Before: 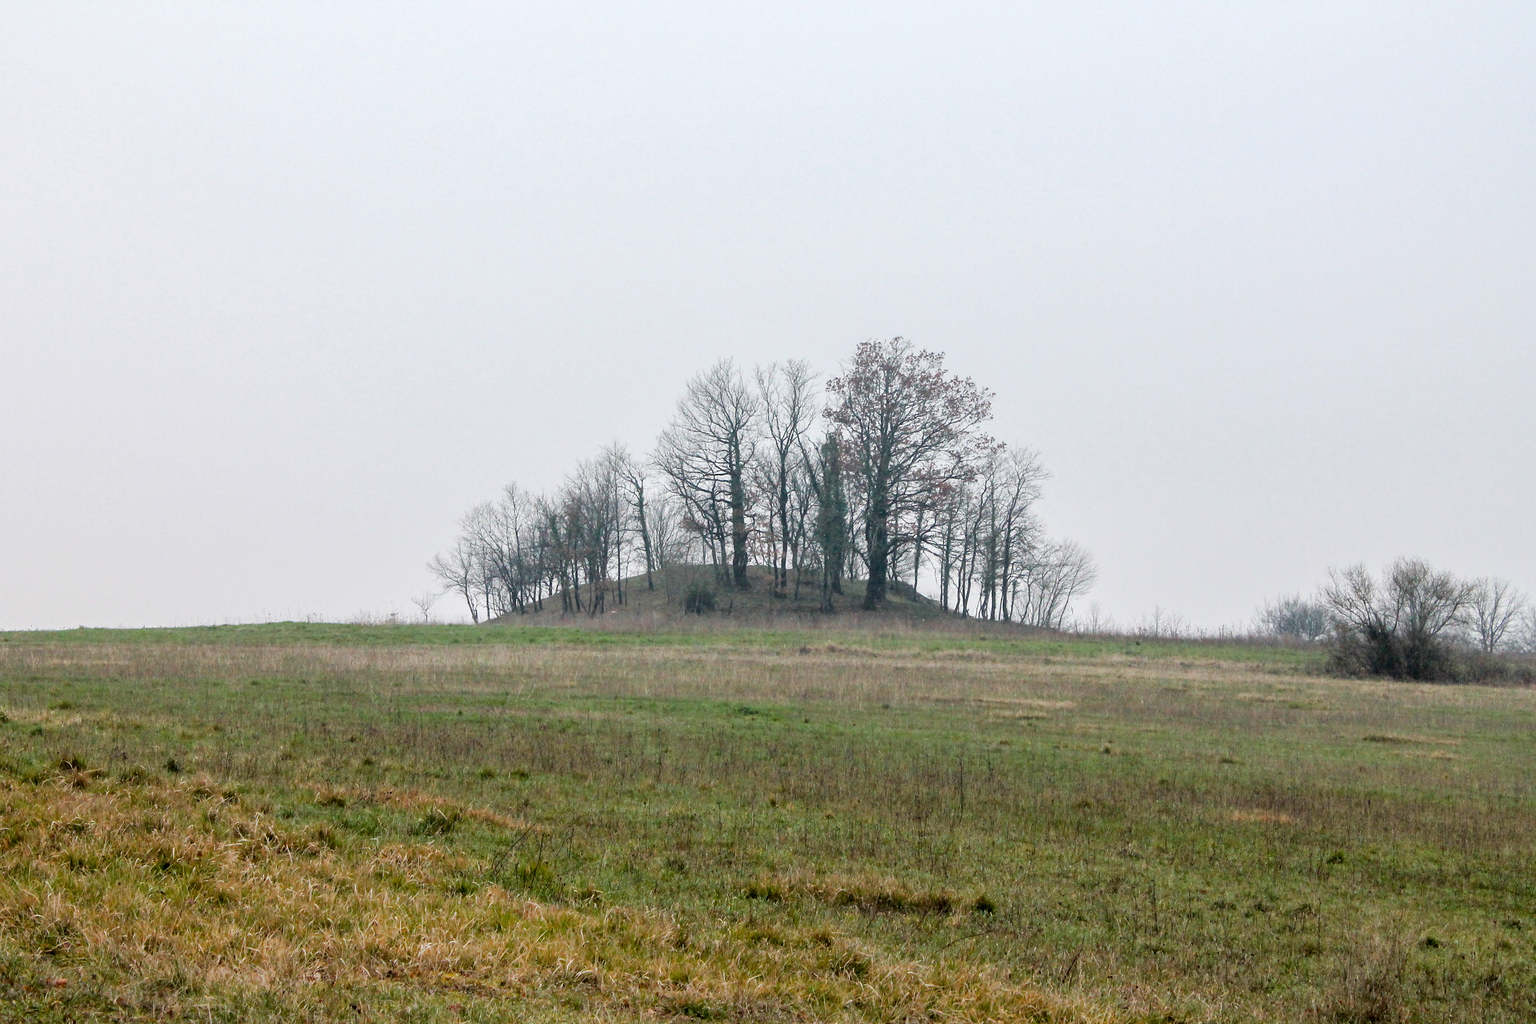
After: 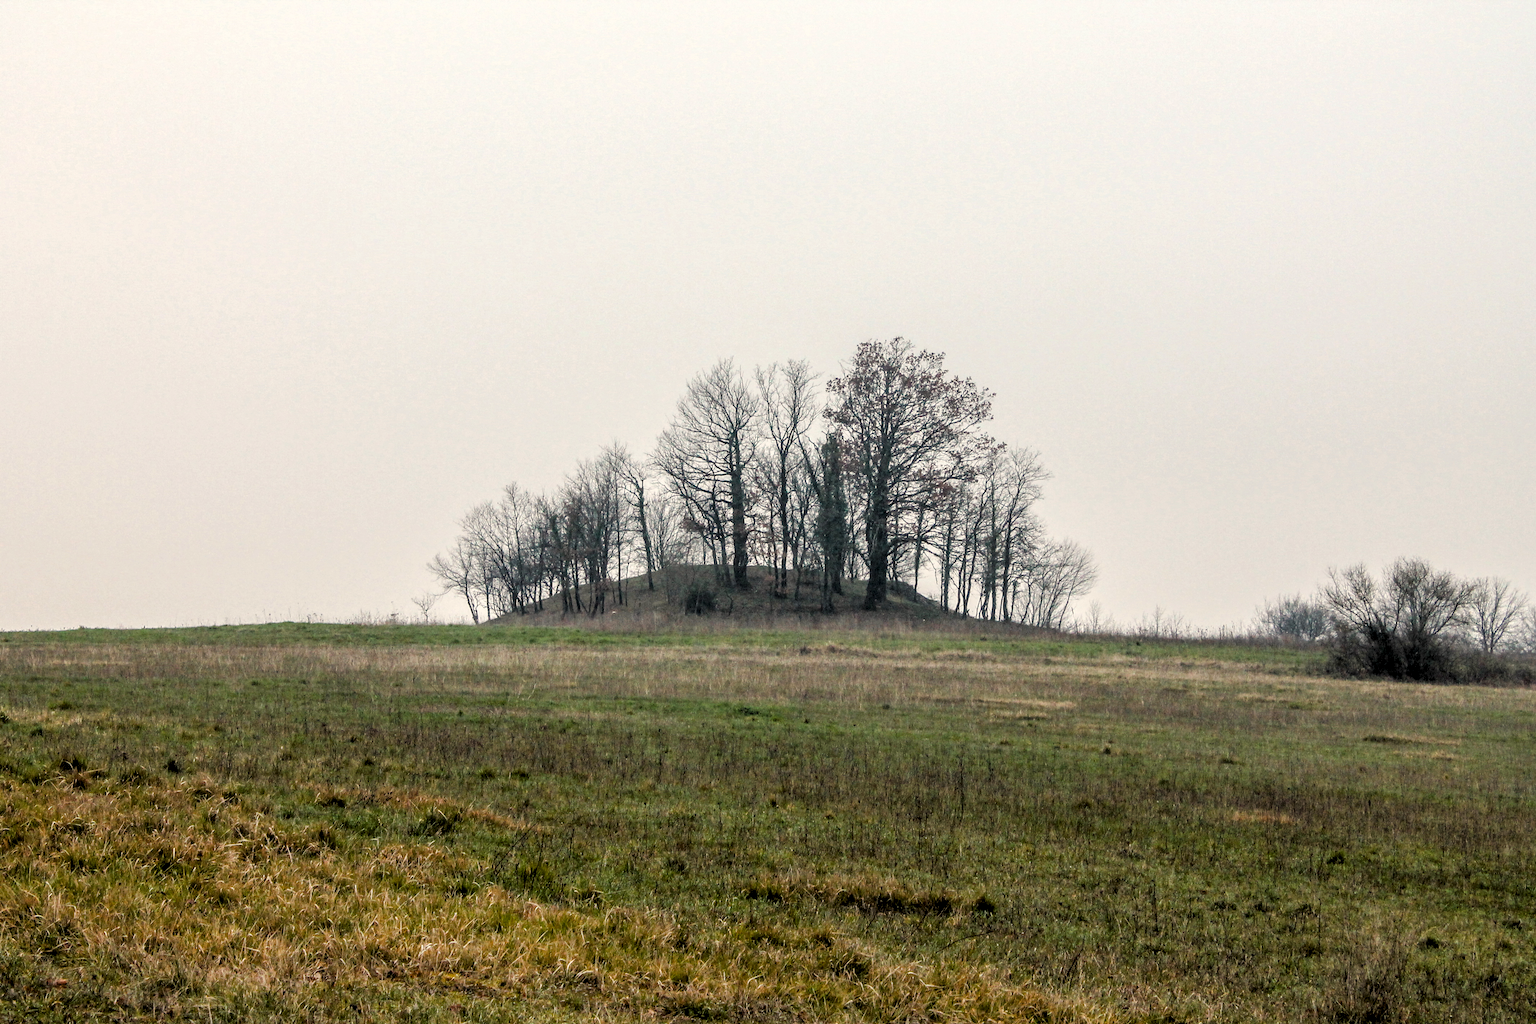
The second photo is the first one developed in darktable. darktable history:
color balance rgb: highlights gain › chroma 3.072%, highlights gain › hue 76.08°, perceptual saturation grading › global saturation 17.236%, global vibrance 2.756%
shadows and highlights: shadows -13.23, white point adjustment 3.89, highlights 26.62
levels: levels [0.116, 0.574, 1]
local contrast: on, module defaults
